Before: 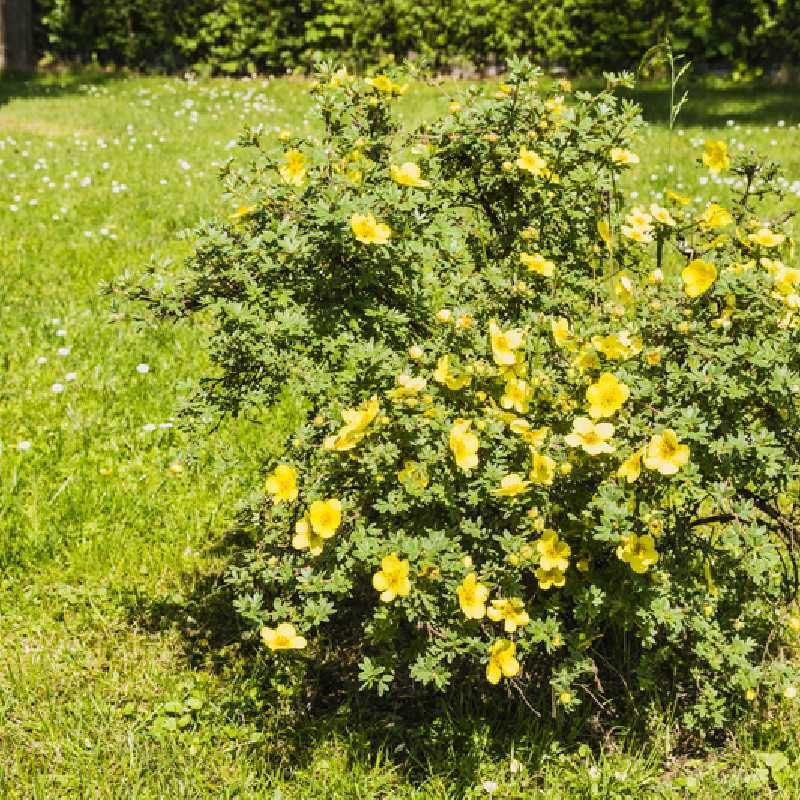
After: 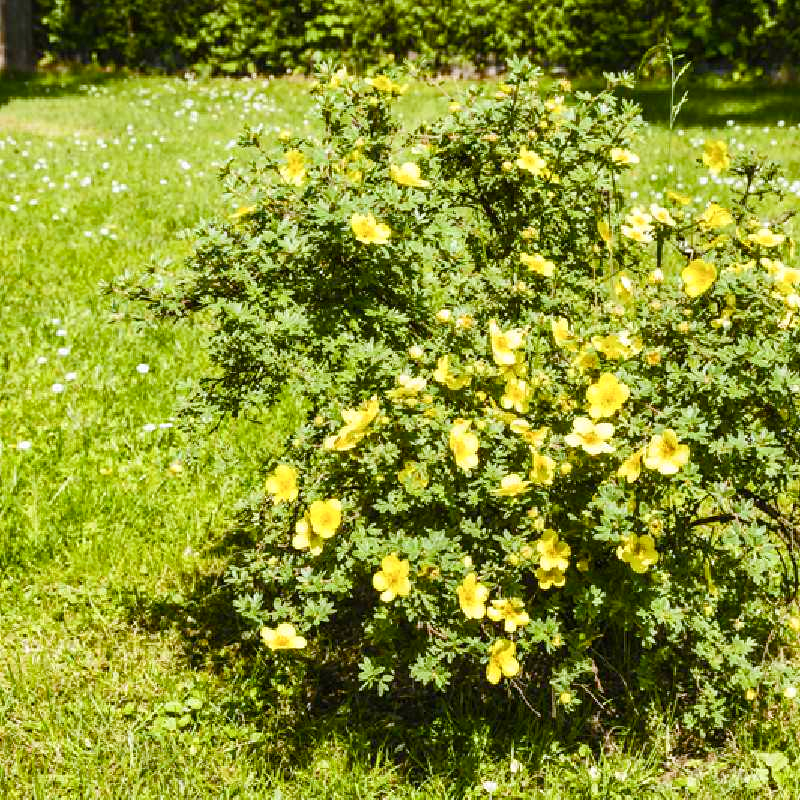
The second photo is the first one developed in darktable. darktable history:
color balance rgb: highlights gain › luminance 16.771%, highlights gain › chroma 2.913%, highlights gain › hue 261.26°, perceptual saturation grading › global saturation 20%, perceptual saturation grading › highlights -25.712%, perceptual saturation grading › shadows 49.648%
